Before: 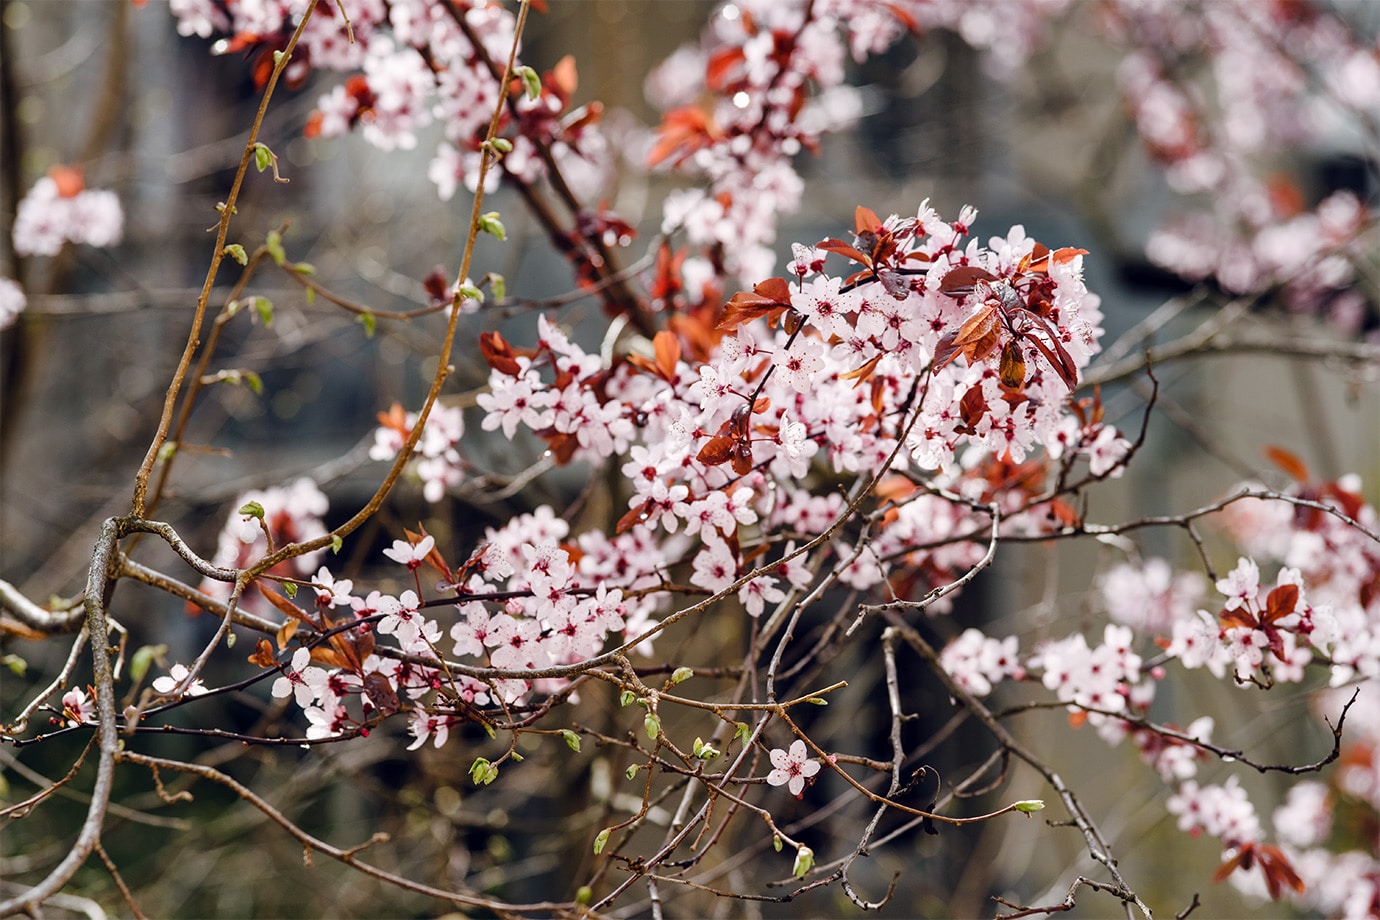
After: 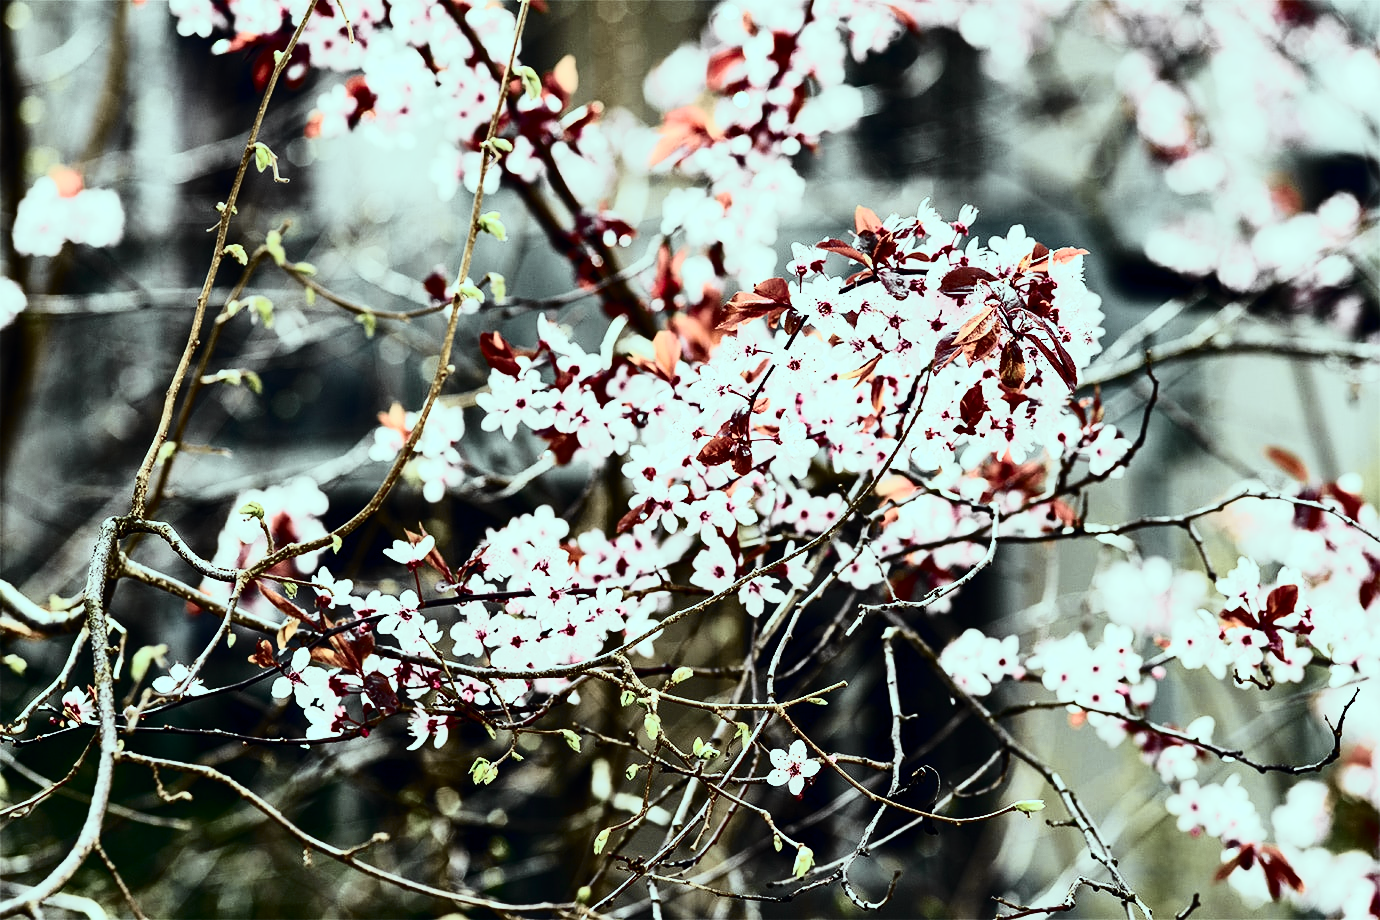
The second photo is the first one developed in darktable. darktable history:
exposure: black level correction 0.001, exposure 0.5 EV, compensate exposure bias true, compensate highlight preservation false
contrast brightness saturation: contrast 0.5, saturation -0.1
tone curve: curves: ch0 [(0, 0) (0.058, 0.037) (0.214, 0.183) (0.304, 0.288) (0.561, 0.554) (0.687, 0.677) (0.768, 0.768) (0.858, 0.861) (0.987, 0.945)]; ch1 [(0, 0) (0.172, 0.123) (0.312, 0.296) (0.432, 0.448) (0.471, 0.469) (0.502, 0.5) (0.521, 0.505) (0.565, 0.569) (0.663, 0.663) (0.703, 0.721) (0.857, 0.917) (1, 1)]; ch2 [(0, 0) (0.411, 0.424) (0.485, 0.497) (0.502, 0.5) (0.517, 0.511) (0.556, 0.562) (0.626, 0.594) (0.709, 0.661) (1, 1)], color space Lab, independent channels, preserve colors none
color balance: mode lift, gamma, gain (sRGB), lift [0.997, 0.979, 1.021, 1.011], gamma [1, 1.084, 0.916, 0.998], gain [1, 0.87, 1.13, 1.101], contrast 4.55%, contrast fulcrum 38.24%, output saturation 104.09%
